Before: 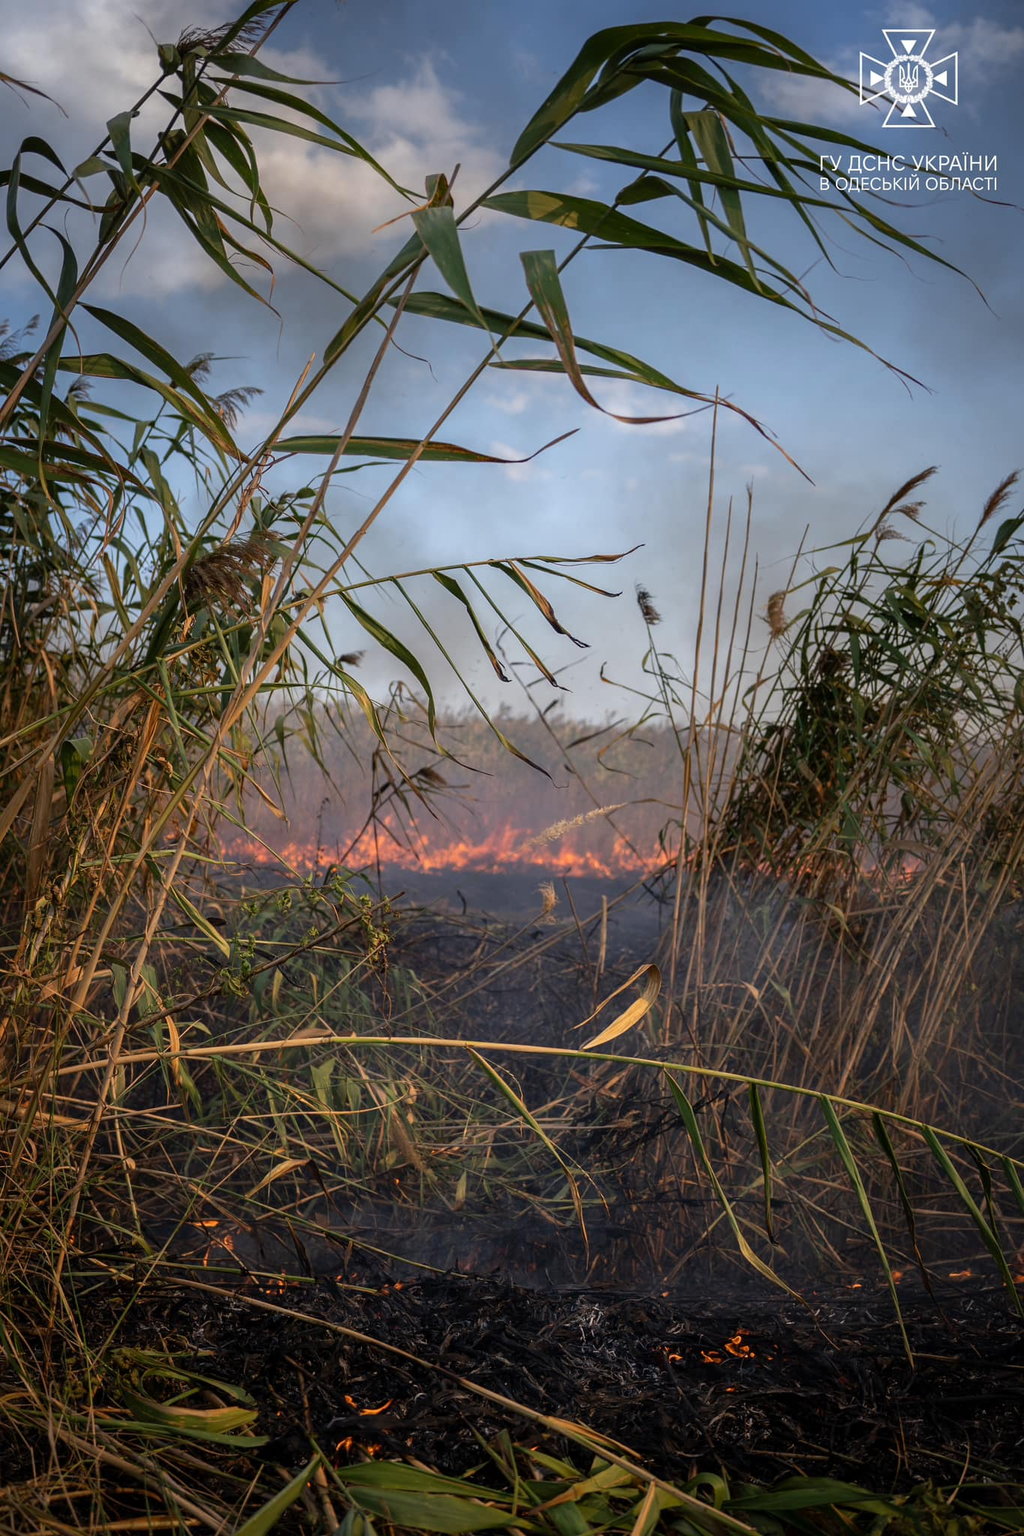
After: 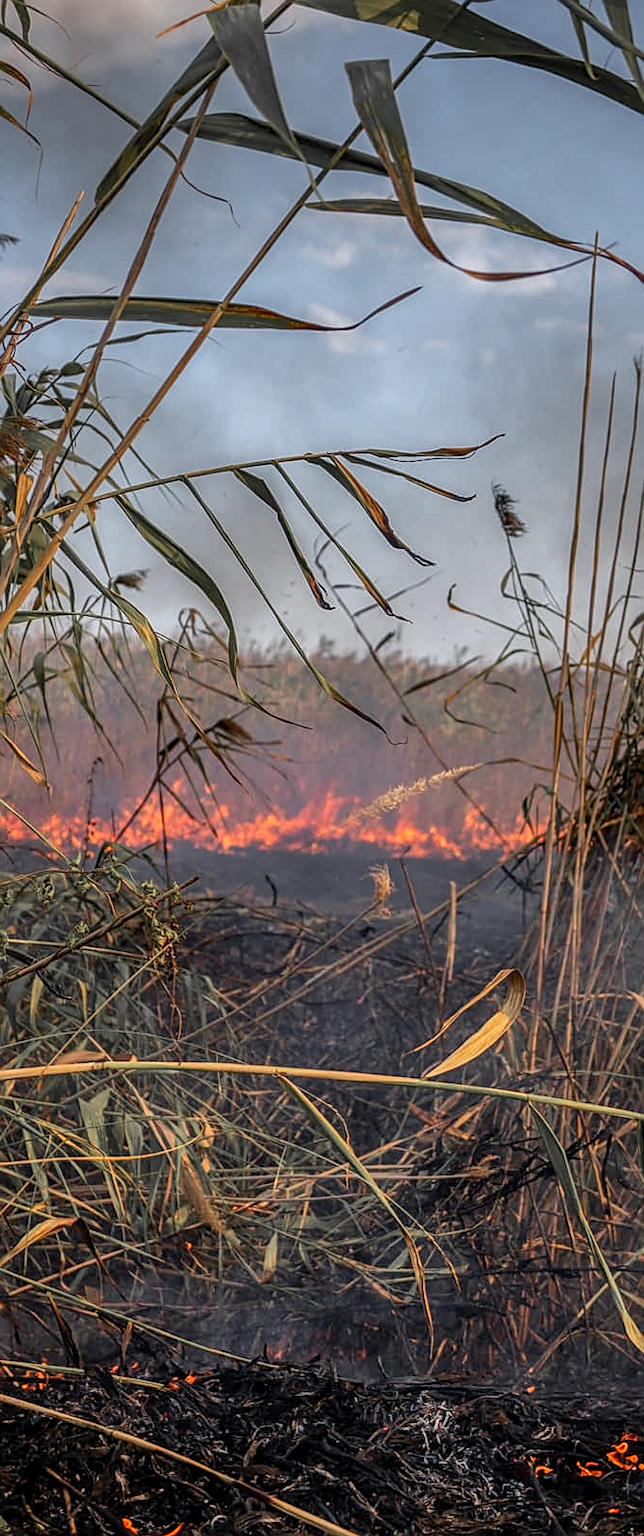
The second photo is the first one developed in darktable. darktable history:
local contrast: highlights 0%, shadows 0%, detail 133%
shadows and highlights: radius 108.52, shadows 44.07, highlights -67.8, low approximation 0.01, soften with gaussian
sharpen: on, module defaults
color zones: curves: ch1 [(0, 0.679) (0.143, 0.647) (0.286, 0.261) (0.378, -0.011) (0.571, 0.396) (0.714, 0.399) (0.857, 0.406) (1, 0.679)]
crop and rotate: angle 0.02°, left 24.353%, top 13.219%, right 26.156%, bottom 8.224%
